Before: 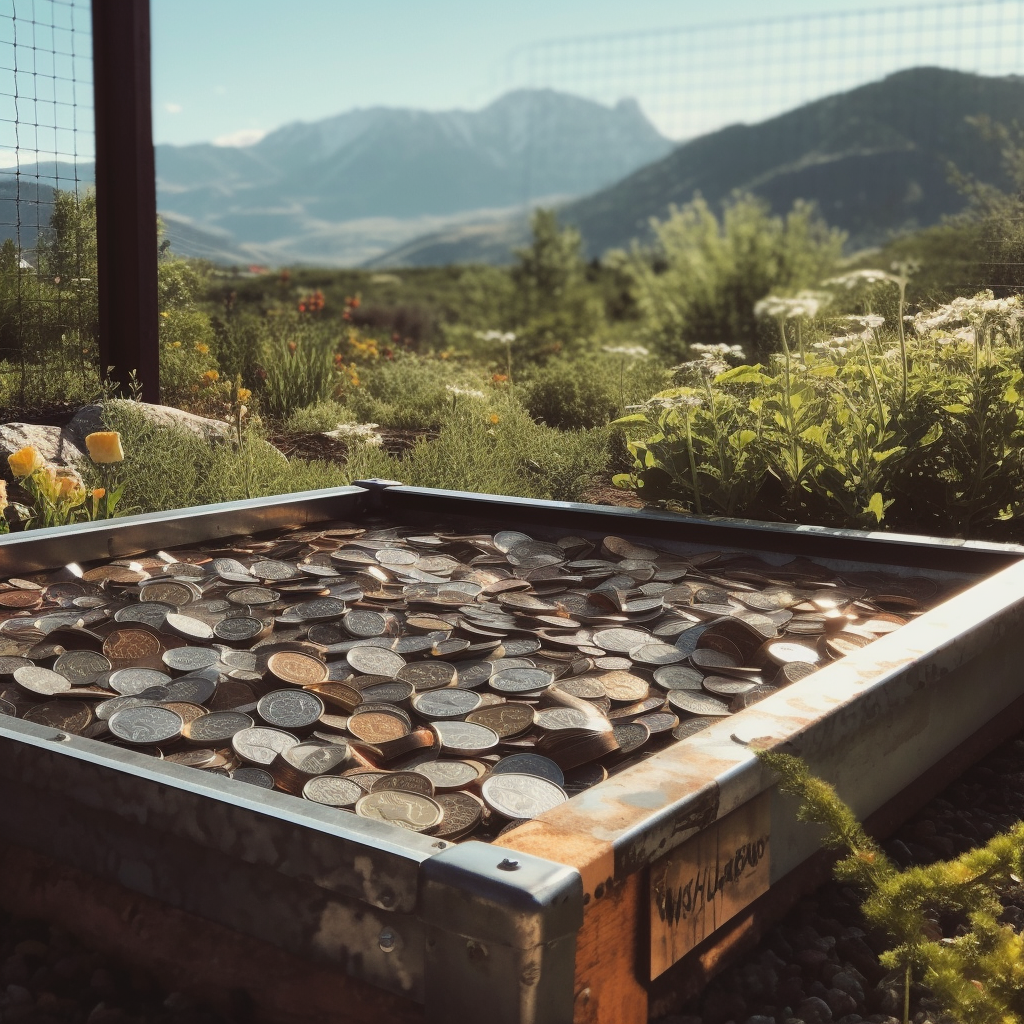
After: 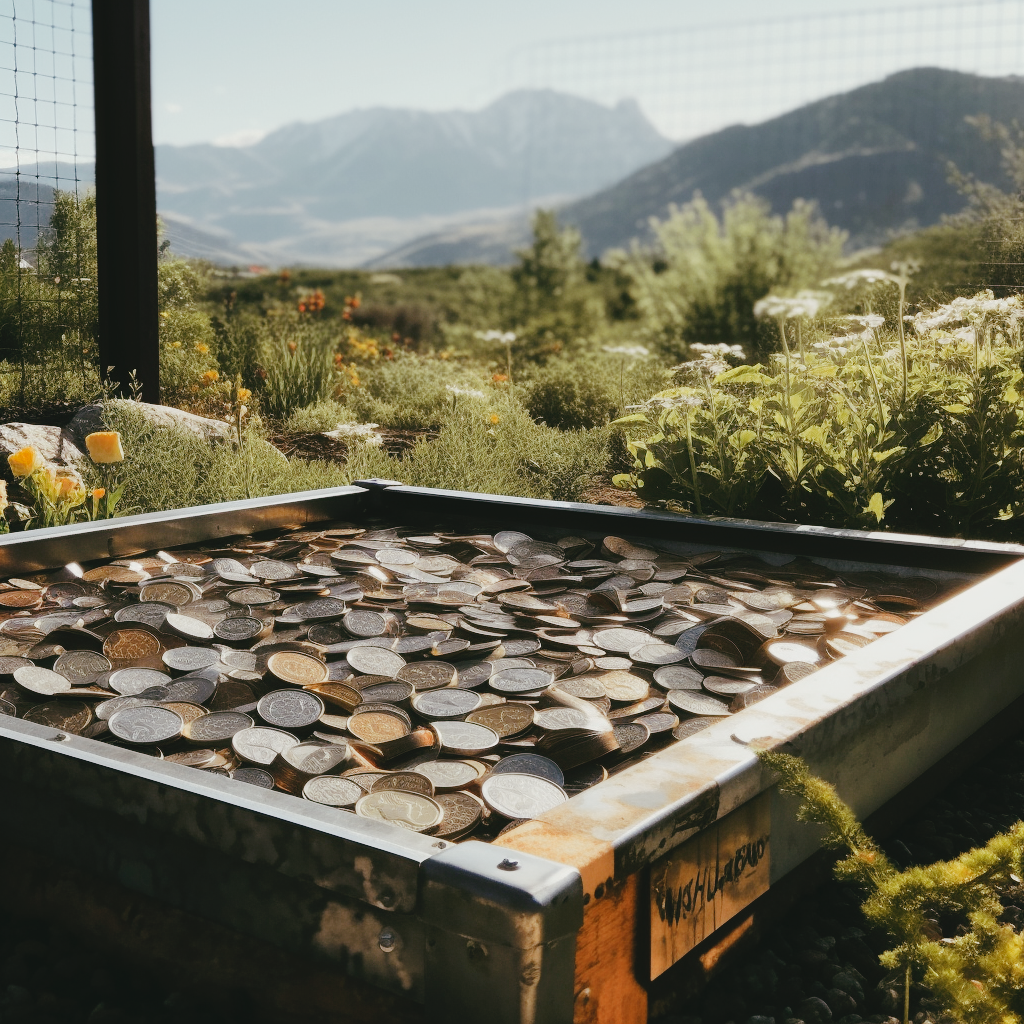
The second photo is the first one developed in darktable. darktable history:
tone curve: curves: ch0 [(0, 0) (0.003, 0.031) (0.011, 0.033) (0.025, 0.038) (0.044, 0.049) (0.069, 0.059) (0.1, 0.071) (0.136, 0.093) (0.177, 0.142) (0.224, 0.204) (0.277, 0.292) (0.335, 0.387) (0.399, 0.484) (0.468, 0.567) (0.543, 0.643) (0.623, 0.712) (0.709, 0.776) (0.801, 0.837) (0.898, 0.903) (1, 1)], preserve colors none
color look up table: target L [95.33, 89.76, 91.69, 89.2, 79.54, 72, 68.69, 60.07, 65.38, 56.78, 51.54, 45.52, 27.97, 11.5, 200.71, 79.43, 61.01, 59.47, 55.14, 50.55, 53.57, 45.04, 41.8, 34.78, 32.23, 30.69, 27.4, 19.93, 87.18, 70.3, 69.84, 66.59, 71.58, 52.78, 53.8, 62.16, 49.75, 38.39, 37.91, 36.47, 34.25, 13.17, 4.28, 93.95, 79.78, 69.61, 66.53, 67.74, 38.77], target a [-2.252, -24.52, -6.339, -18.32, -8.042, -33.88, -3.858, -38, -12.05, -26.31, -10.28, -25.52, -18.01, -19.27, 0, 15.85, 38.08, 56.54, 25.38, 68.39, 70.65, 55, 29.06, 45.87, 9.387, 5.173, 24.89, 29.15, 23.78, 2.27, 11.28, 48.91, 35.41, 65, 36.92, 48.89, 18.16, 54.54, 3.061, 14, 37.95, 27.16, -4.271, -2.689, -25.04, -26.26, -9.902, -16.09, -15.81], target b [6.314, 41.27, 37.48, 14.76, 63.68, 16.69, 37.68, 30.99, 0.993, 5.304, 18.44, 29.25, 13.17, 12.08, -0.001, 10.21, 56.72, 32.41, 13.09, 53.12, 11.62, 14.61, 38.85, 34.12, 26.28, 3.663, 33.44, 2.297, -14.01, -7.401, -38.17, -3.499, -34.93, -22.44, -27.68, -48.26, -16.51, -3.625, -43.26, -65.29, -58.34, -38.58, -13.2, -4.346, -5.931, -21.77, -25.98, -41.1, -15.04], num patches 49
